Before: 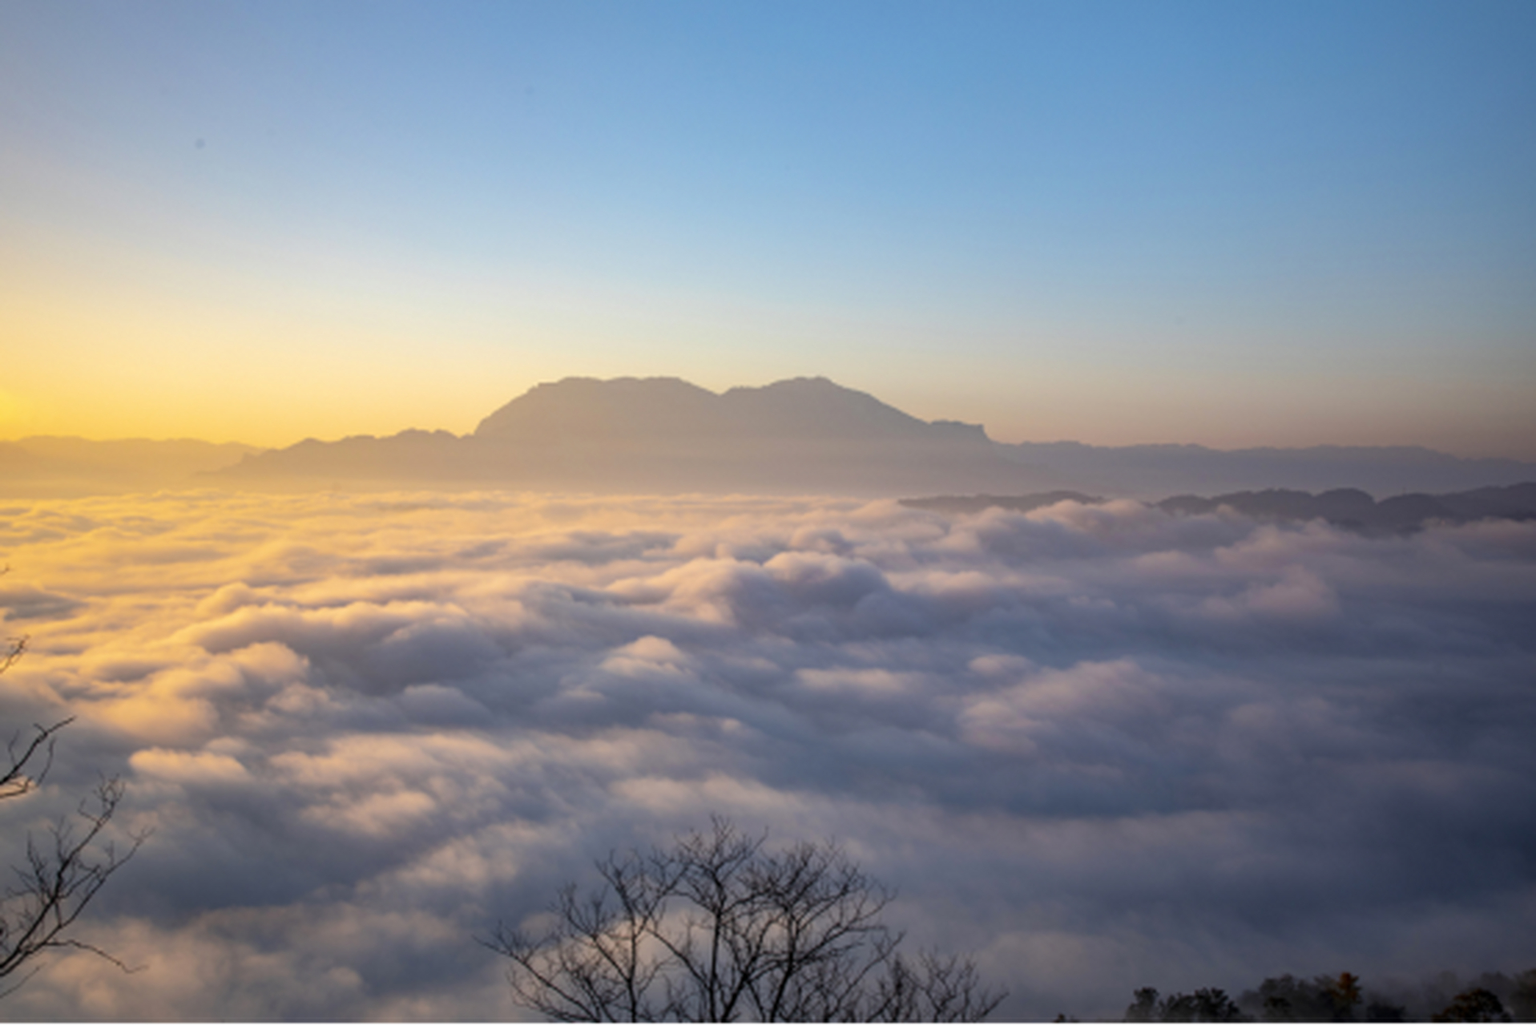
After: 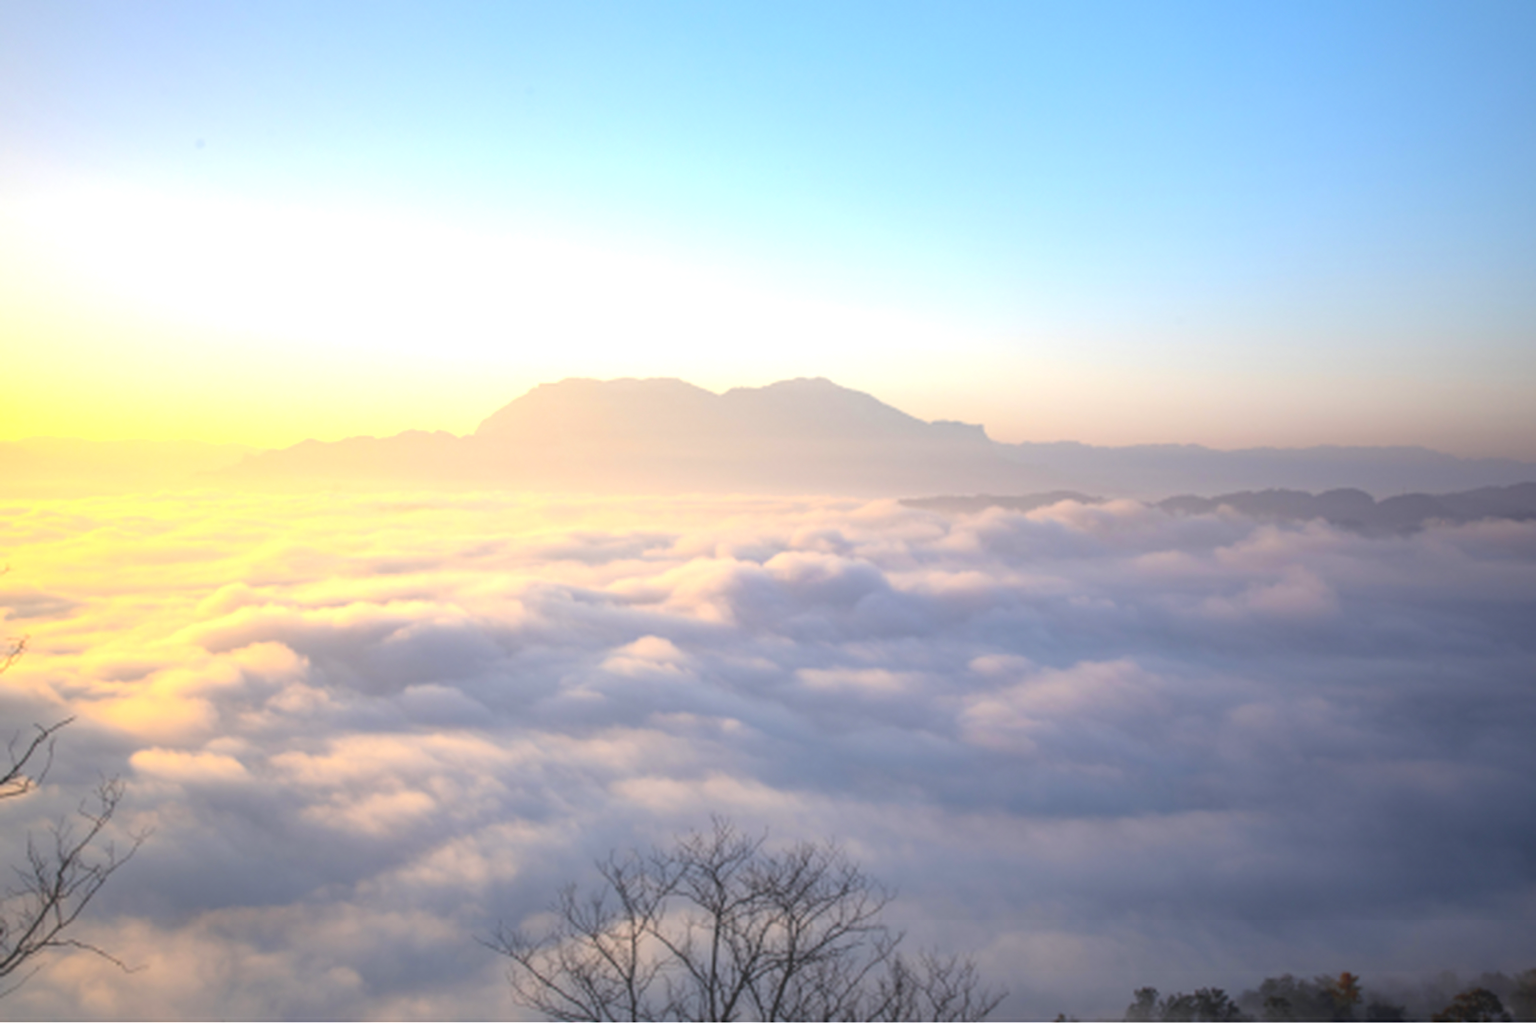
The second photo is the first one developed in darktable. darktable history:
exposure: black level correction 0, exposure 1 EV, compensate highlight preservation false
contrast equalizer: octaves 7, y [[0.6 ×6], [0.55 ×6], [0 ×6], [0 ×6], [0 ×6]], mix -0.997
